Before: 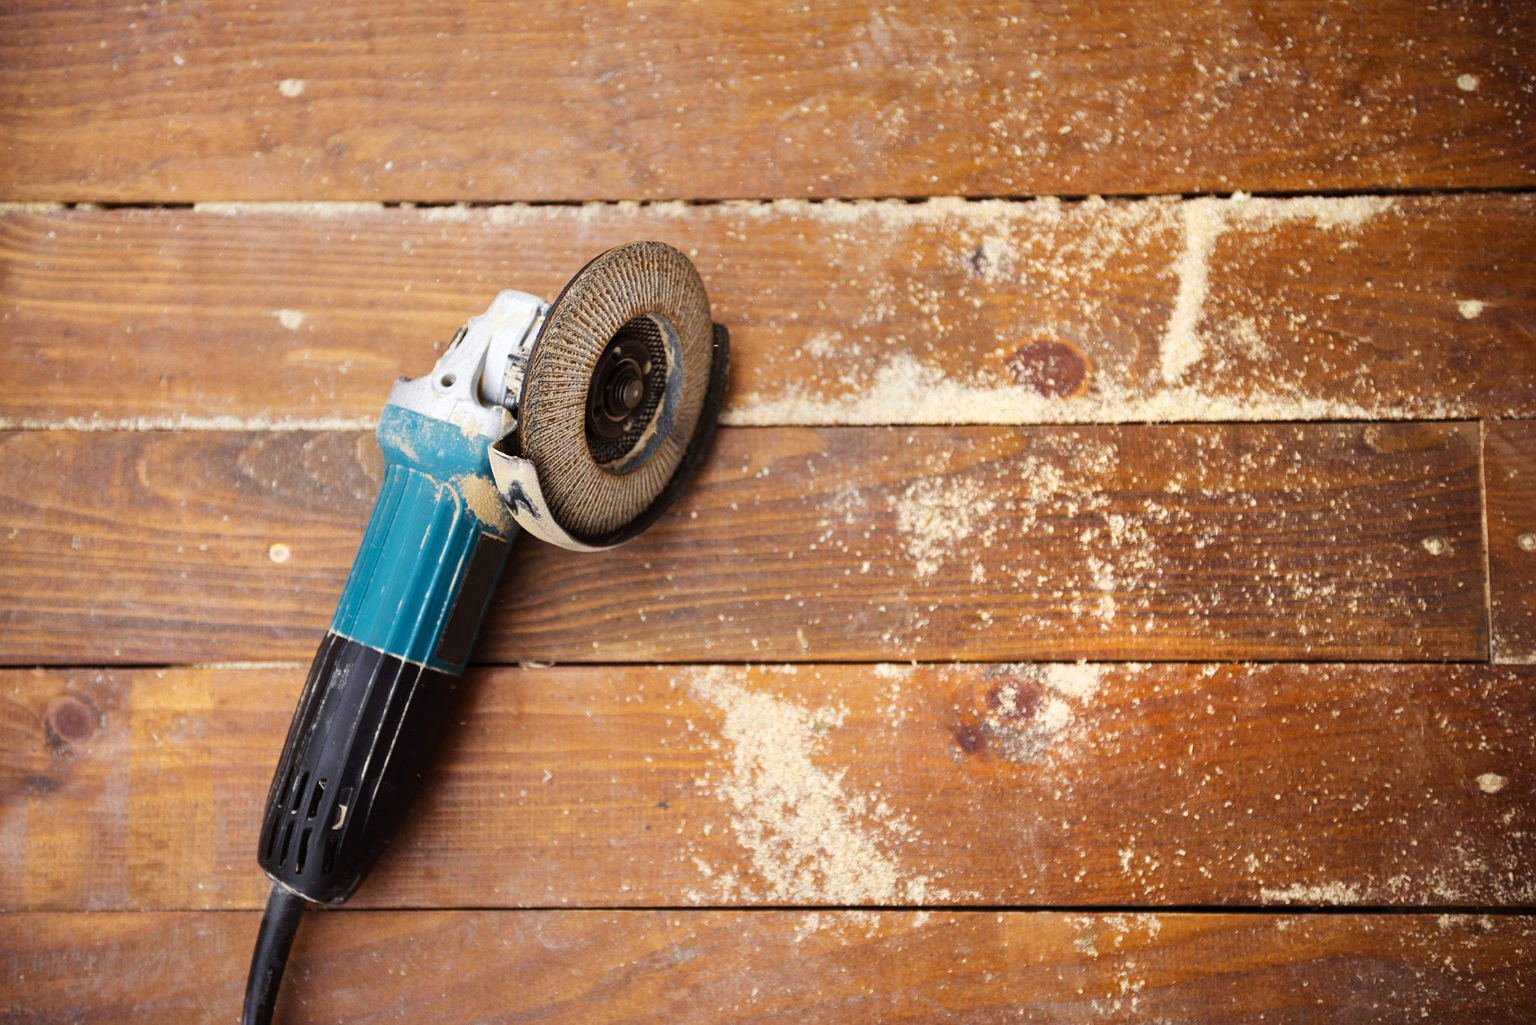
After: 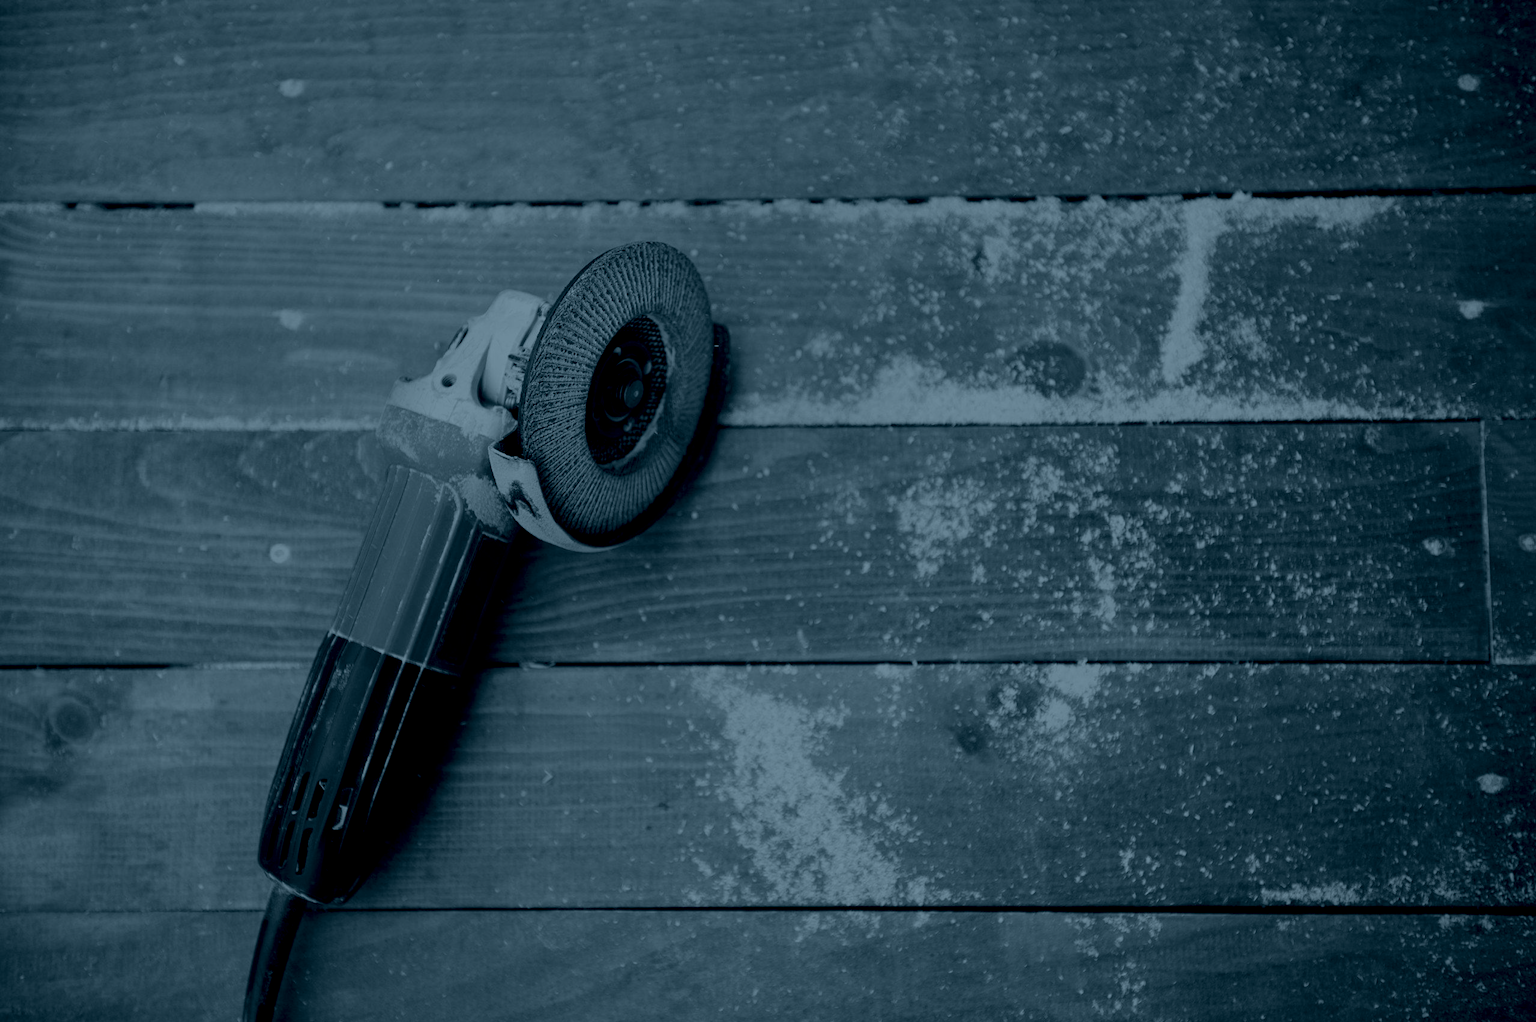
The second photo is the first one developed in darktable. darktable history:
crop: top 0.05%, bottom 0.098%
exposure: black level correction 0.009, exposure 0.119 EV, compensate highlight preservation false
colorize: hue 194.4°, saturation 29%, source mix 61.75%, lightness 3.98%, version 1
